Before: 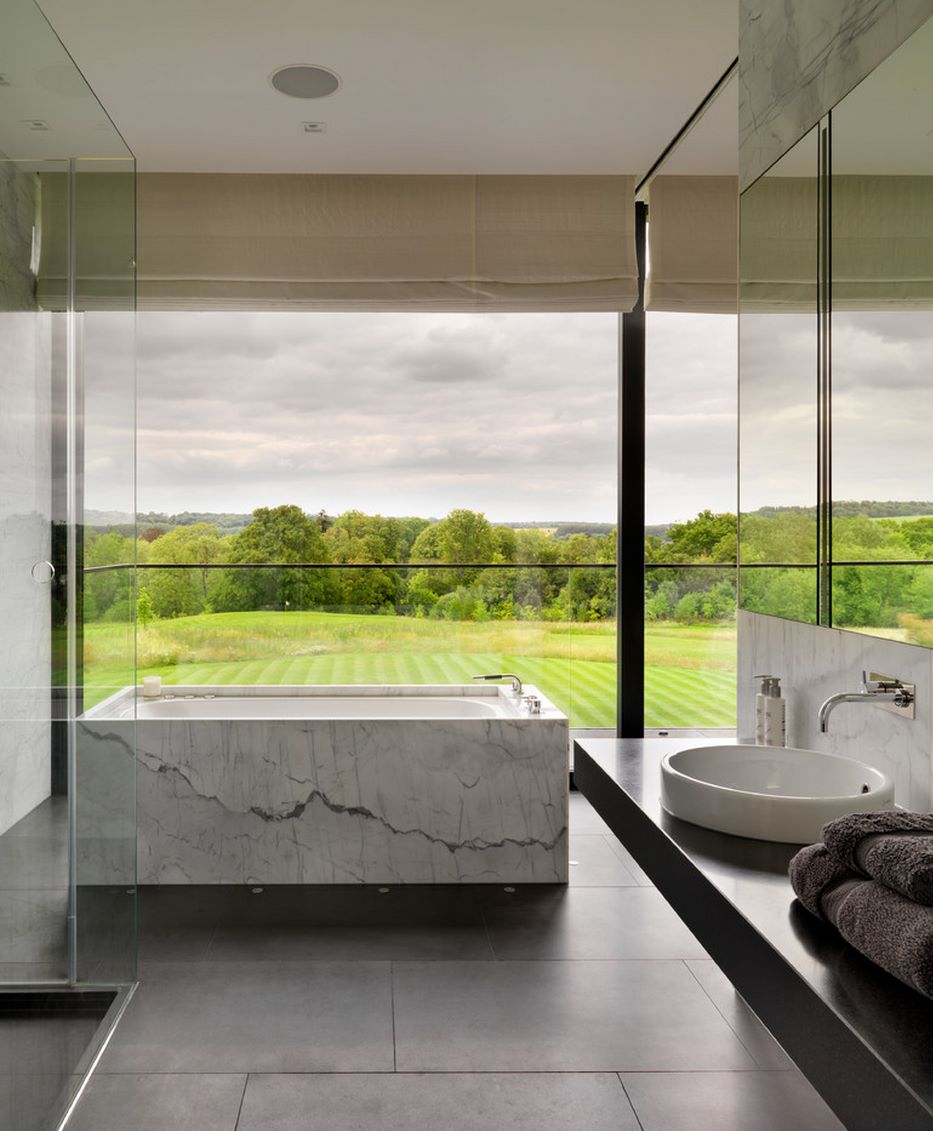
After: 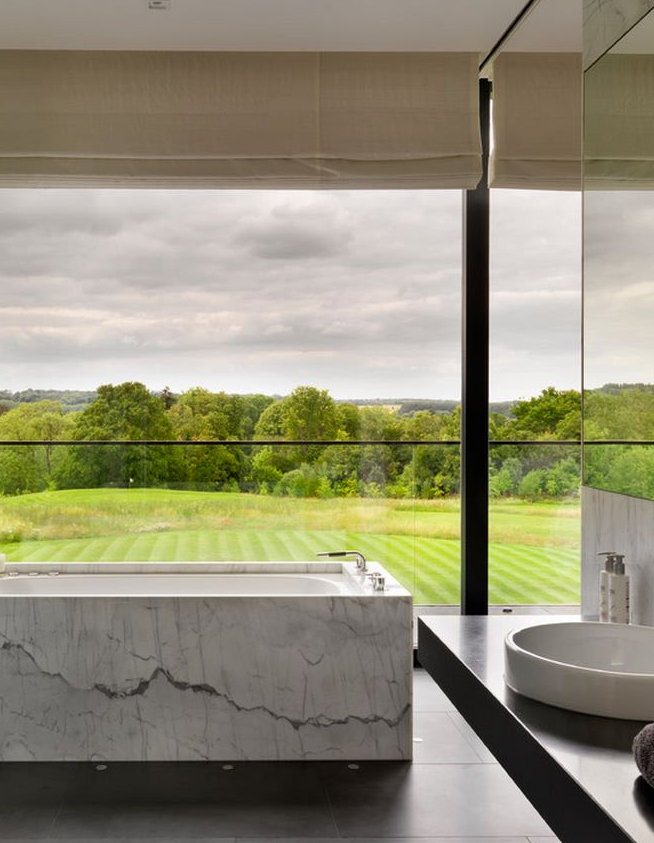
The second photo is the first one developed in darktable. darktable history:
shadows and highlights: shadows 52.47, soften with gaussian
crop and rotate: left 16.871%, top 10.89%, right 13.01%, bottom 14.542%
